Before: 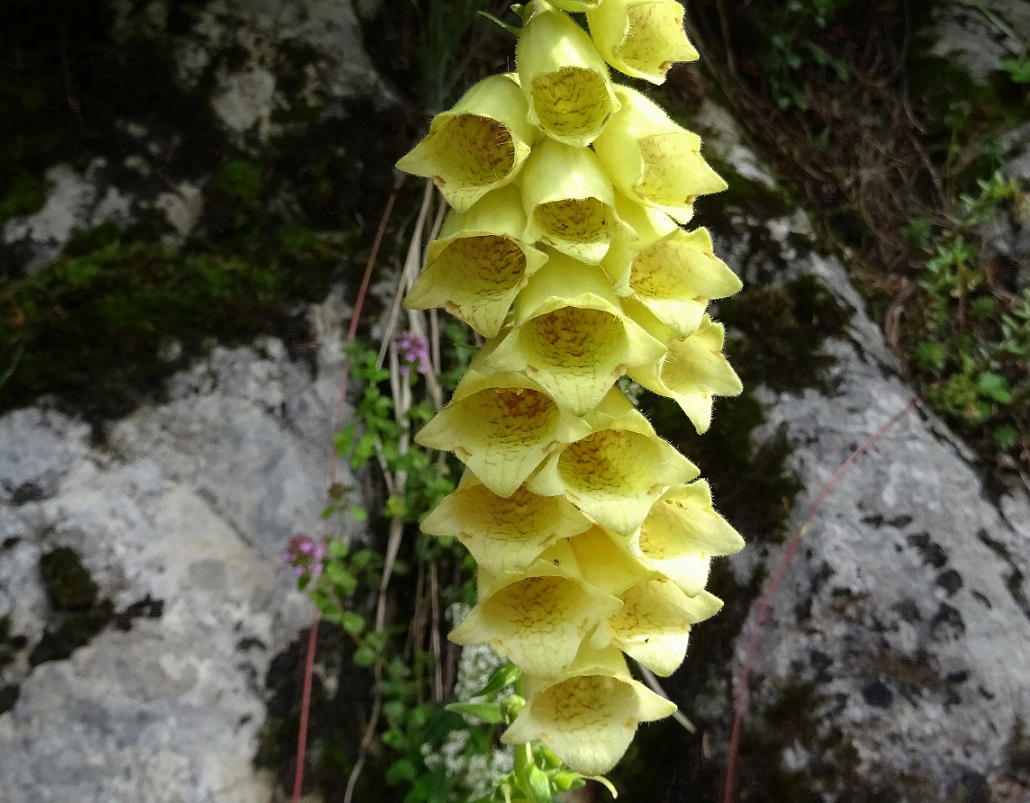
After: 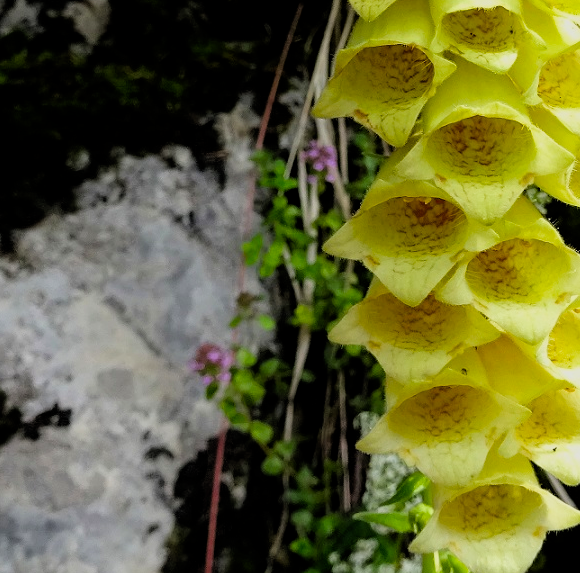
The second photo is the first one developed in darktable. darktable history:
crop: left 8.966%, top 23.852%, right 34.699%, bottom 4.703%
filmic rgb: black relative exposure -7.75 EV, white relative exposure 4.4 EV, threshold 3 EV, target black luminance 0%, hardness 3.76, latitude 50.51%, contrast 1.074, highlights saturation mix 10%, shadows ↔ highlights balance -0.22%, color science v4 (2020), enable highlight reconstruction true
